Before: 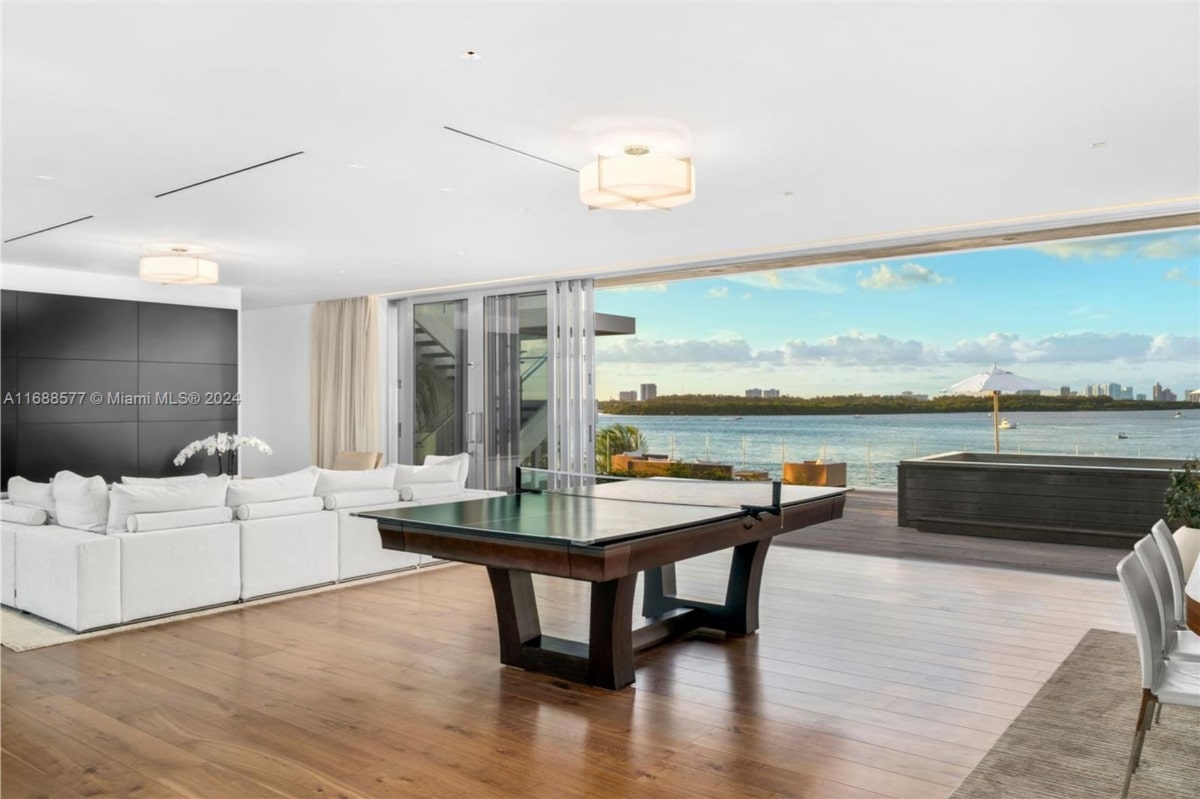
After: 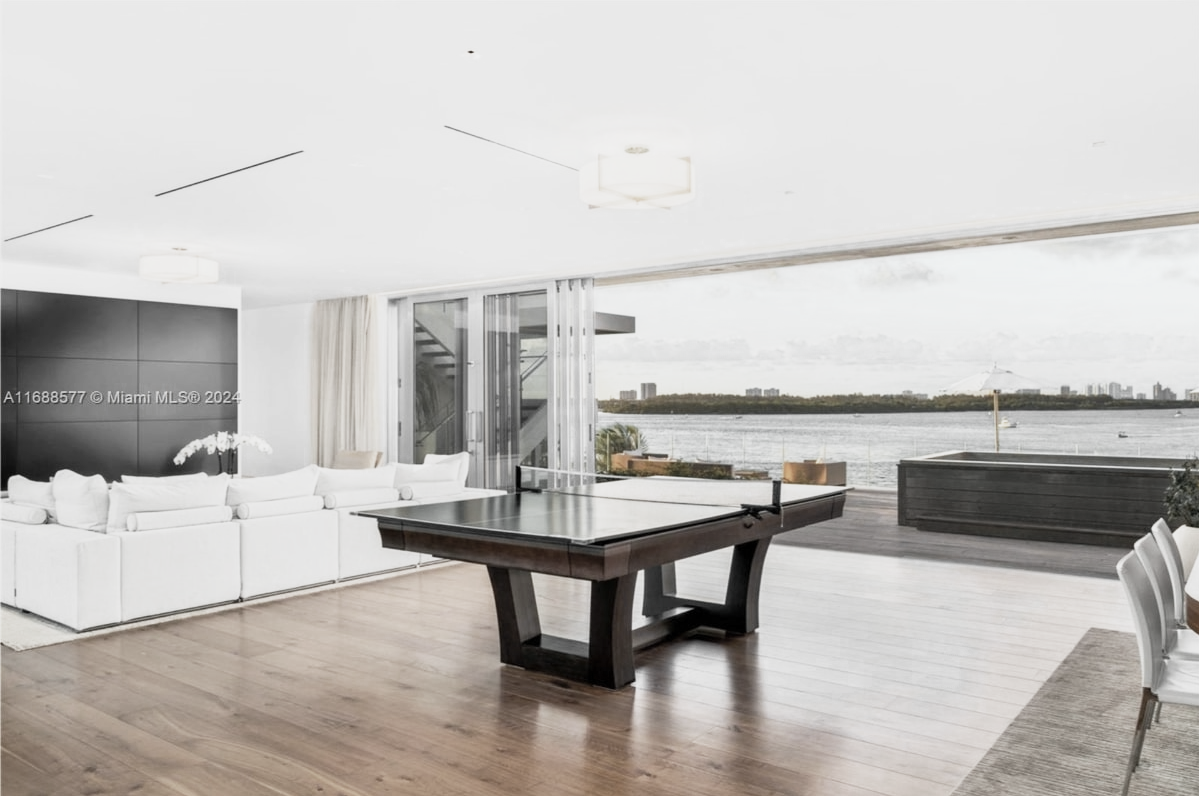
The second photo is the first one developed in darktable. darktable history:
crop: top 0.172%, bottom 0.116%
color zones: curves: ch0 [(0, 0.613) (0.01, 0.613) (0.245, 0.448) (0.498, 0.529) (0.642, 0.665) (0.879, 0.777) (0.99, 0.613)]; ch1 [(0, 0.035) (0.121, 0.189) (0.259, 0.197) (0.415, 0.061) (0.589, 0.022) (0.732, 0.022) (0.857, 0.026) (0.991, 0.053)]
base curve: curves: ch0 [(0, 0) (0.088, 0.125) (0.176, 0.251) (0.354, 0.501) (0.613, 0.749) (1, 0.877)], preserve colors none
